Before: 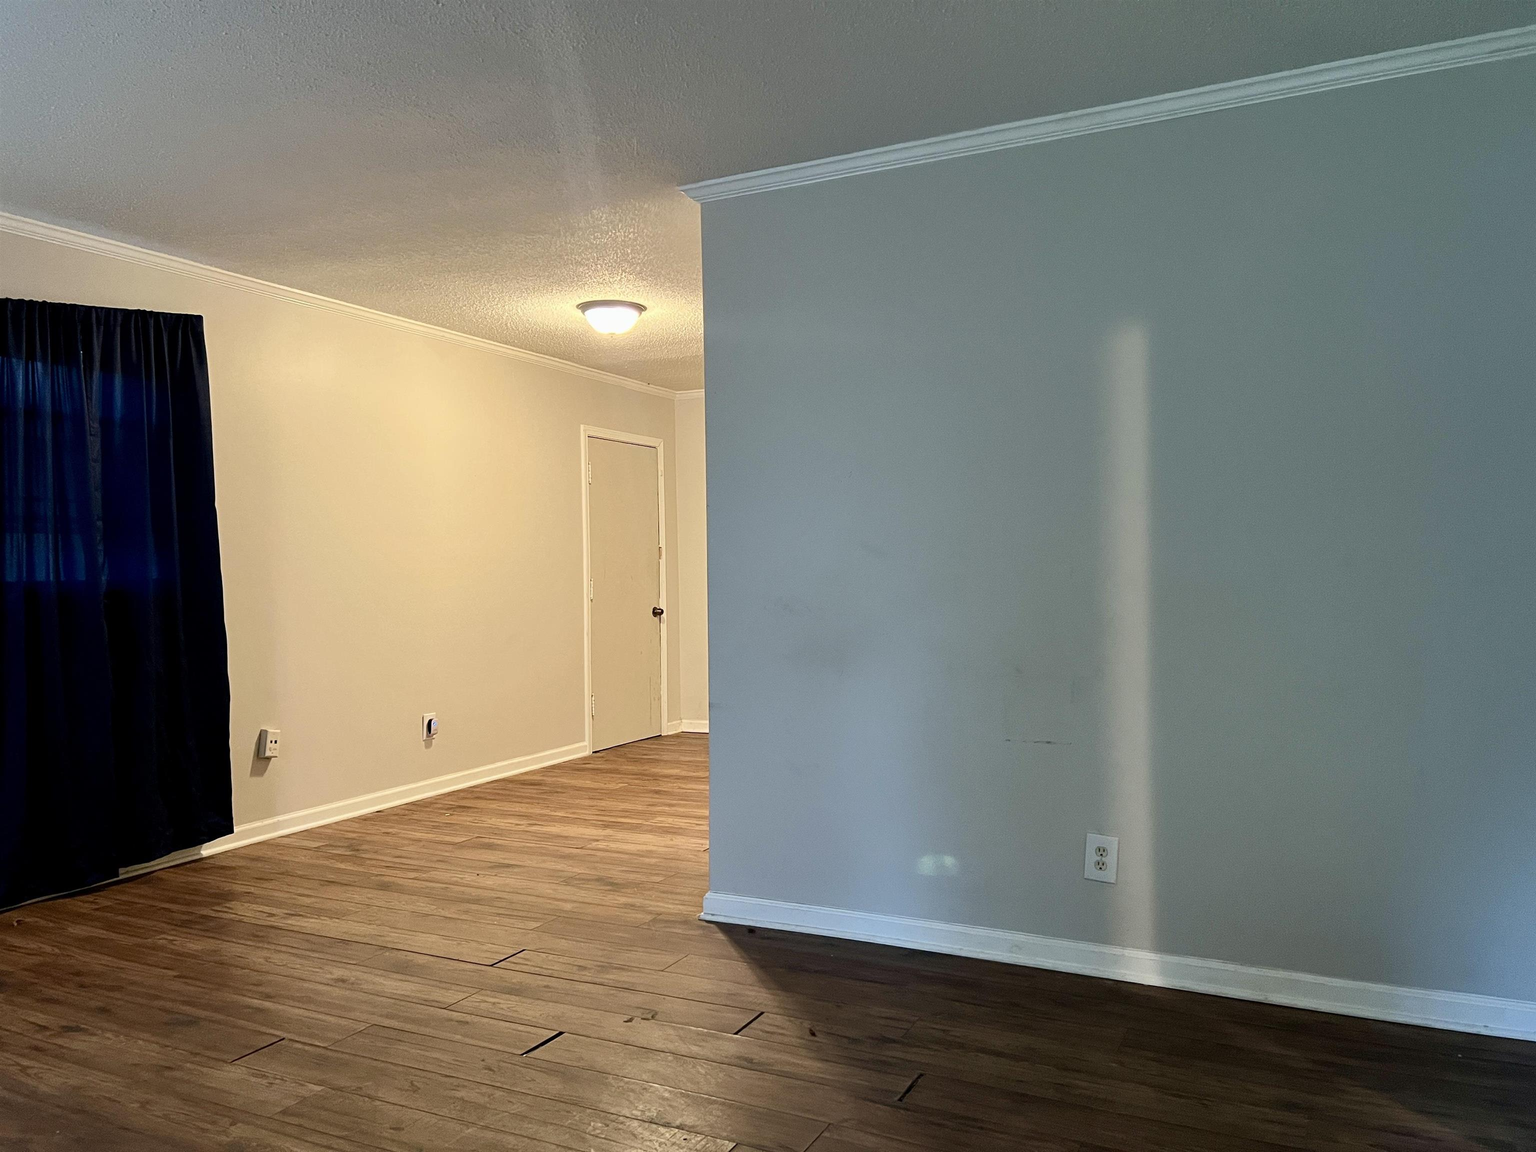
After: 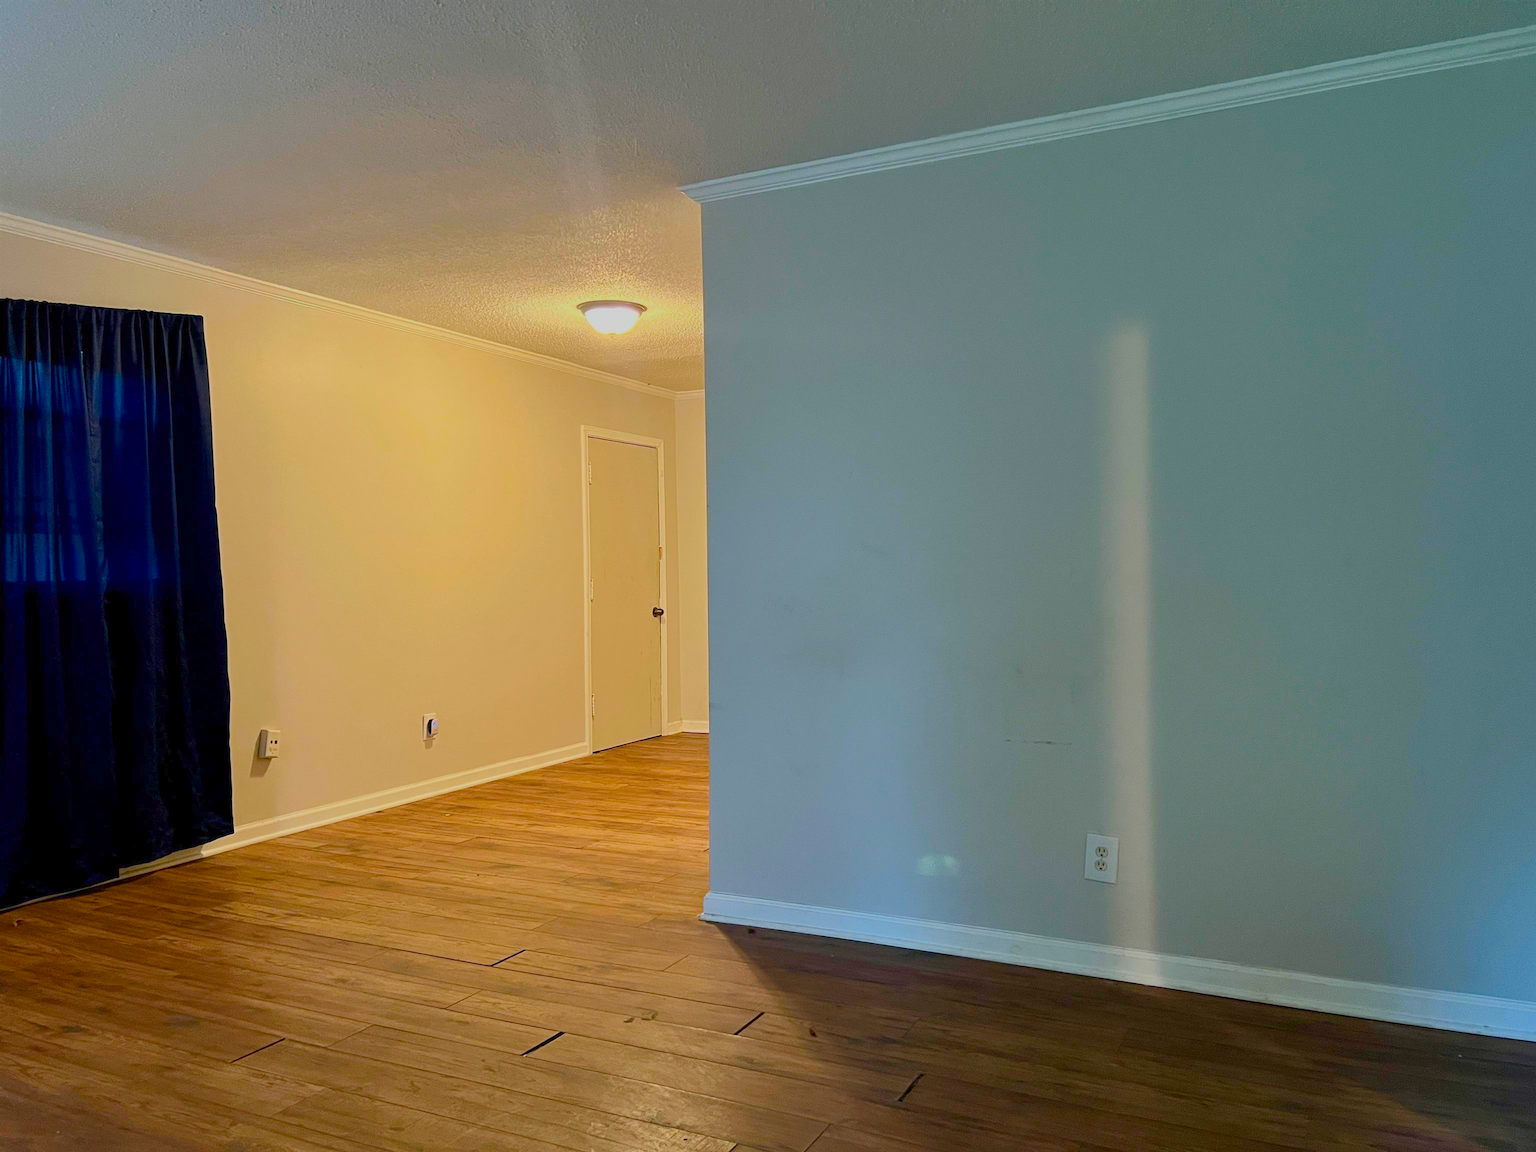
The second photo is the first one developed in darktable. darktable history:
color balance rgb: perceptual saturation grading › global saturation 30.958%, global vibrance 23.838%, contrast -24.384%
